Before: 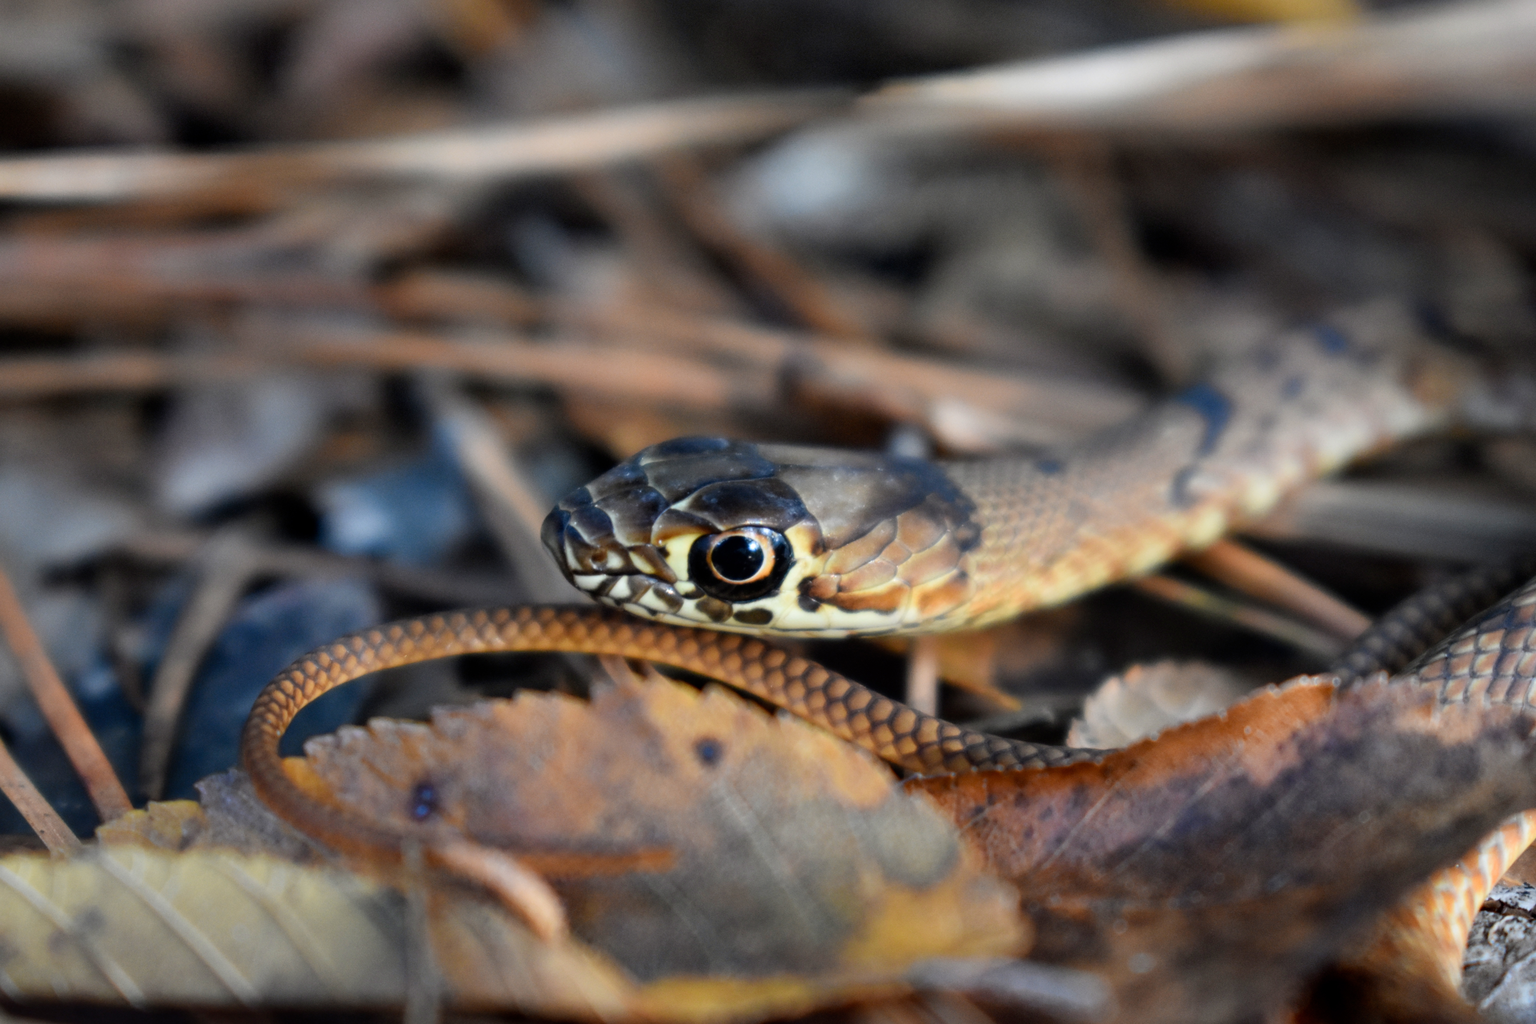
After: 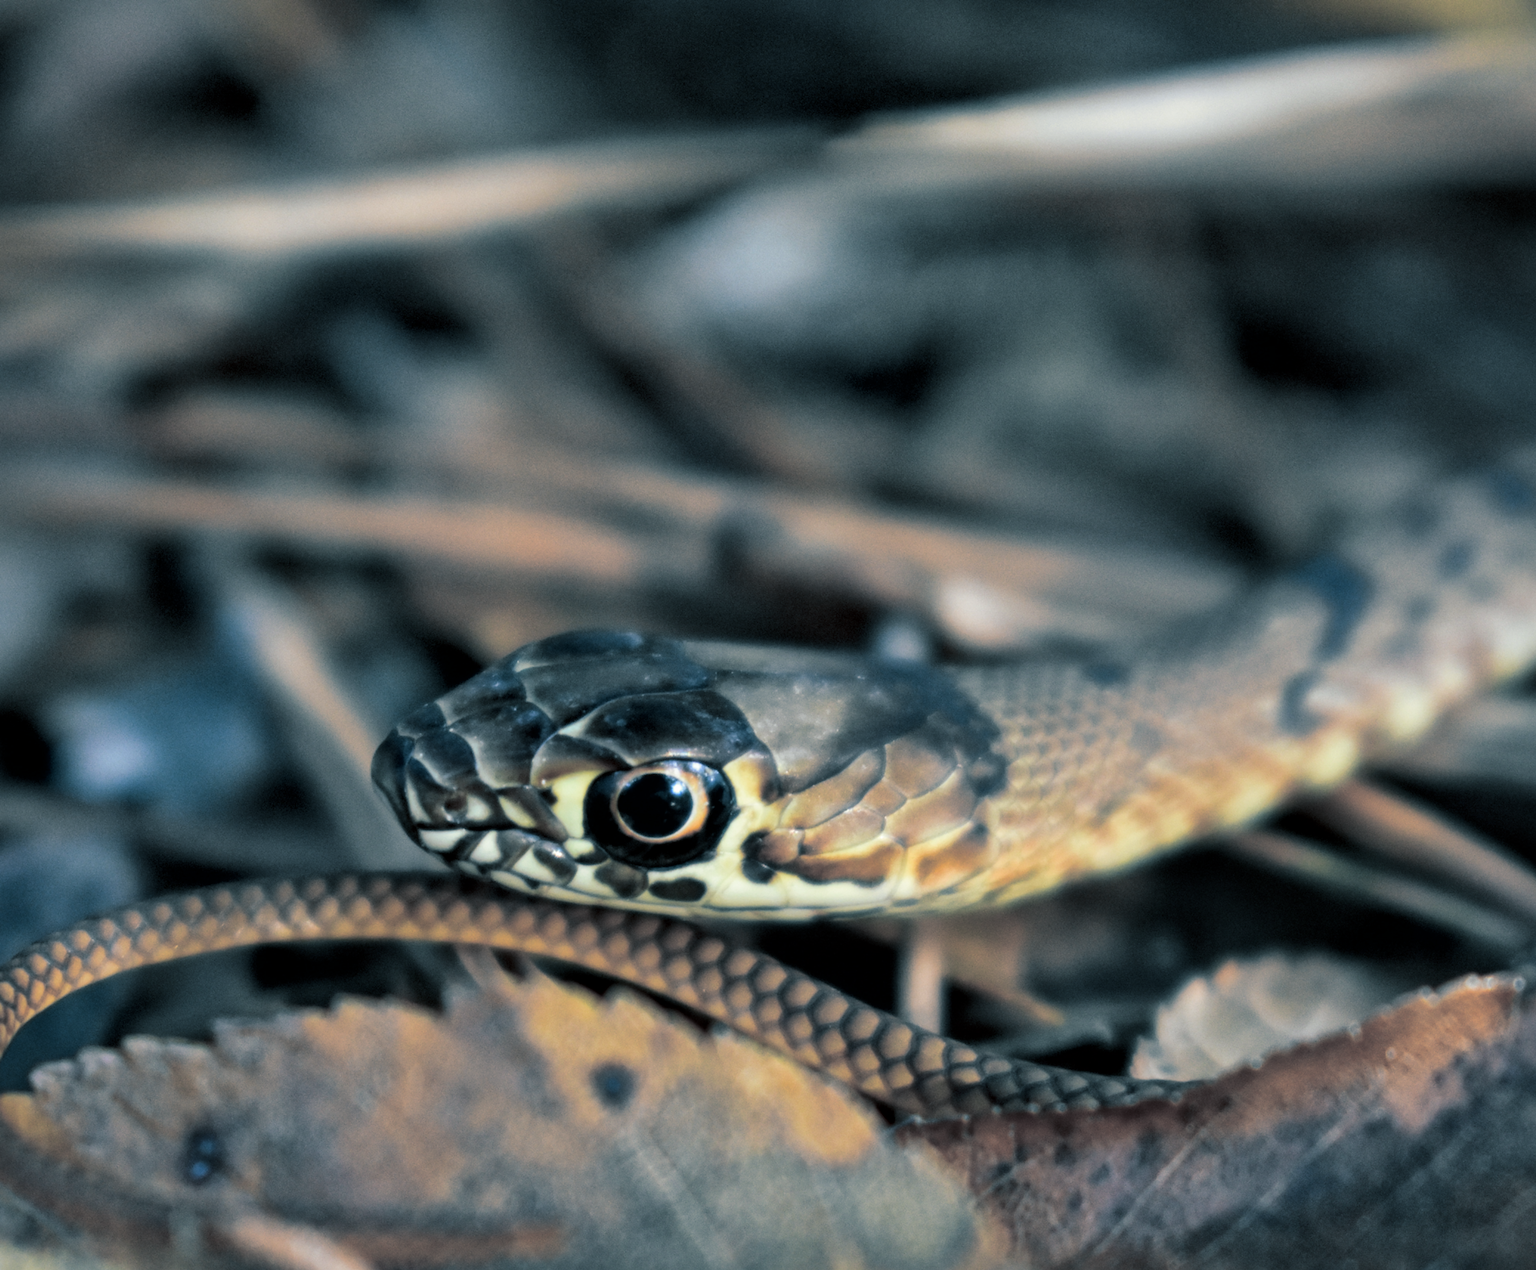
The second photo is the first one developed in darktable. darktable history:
exposure: exposure -0.064 EV, compensate highlight preservation false
local contrast: mode bilateral grid, contrast 20, coarseness 50, detail 144%, midtone range 0.2
split-toning: shadows › hue 205.2°, shadows › saturation 0.43, highlights › hue 54°, highlights › saturation 0.54
white balance: red 0.978, blue 0.999
crop: left 18.479%, right 12.2%, bottom 13.971%
